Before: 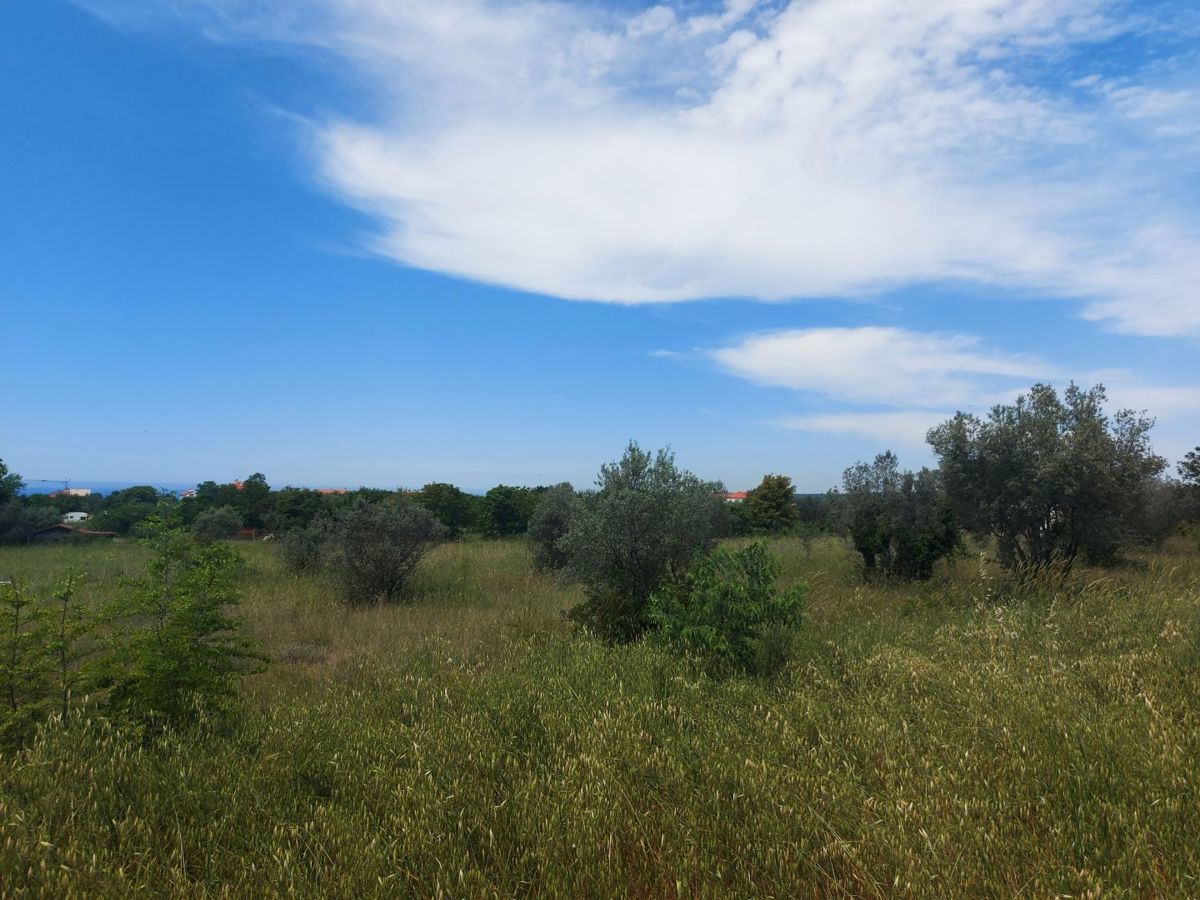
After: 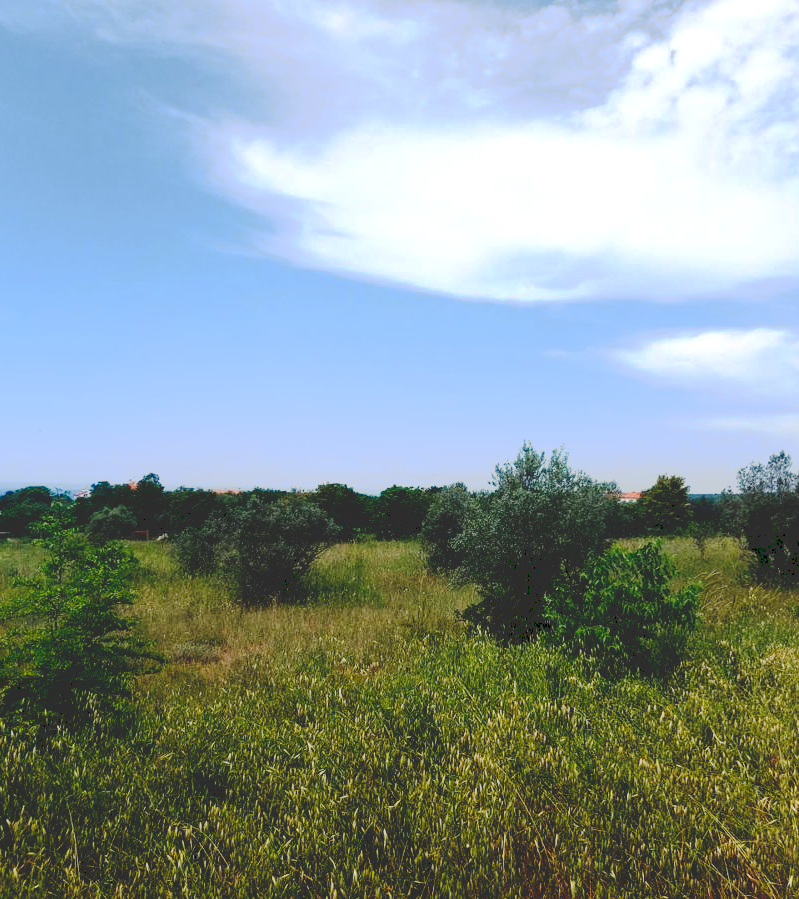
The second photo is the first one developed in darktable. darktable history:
crop and rotate: left 8.903%, right 24.497%
exposure: black level correction 0.005, exposure 0.419 EV, compensate highlight preservation false
tone curve: curves: ch0 [(0, 0) (0.003, 0.185) (0.011, 0.185) (0.025, 0.187) (0.044, 0.185) (0.069, 0.185) (0.1, 0.18) (0.136, 0.18) (0.177, 0.179) (0.224, 0.202) (0.277, 0.252) (0.335, 0.343) (0.399, 0.452) (0.468, 0.553) (0.543, 0.643) (0.623, 0.717) (0.709, 0.778) (0.801, 0.82) (0.898, 0.856) (1, 1)], preserve colors none
base curve: curves: ch0 [(0, 0) (0.283, 0.295) (1, 1)], preserve colors none
